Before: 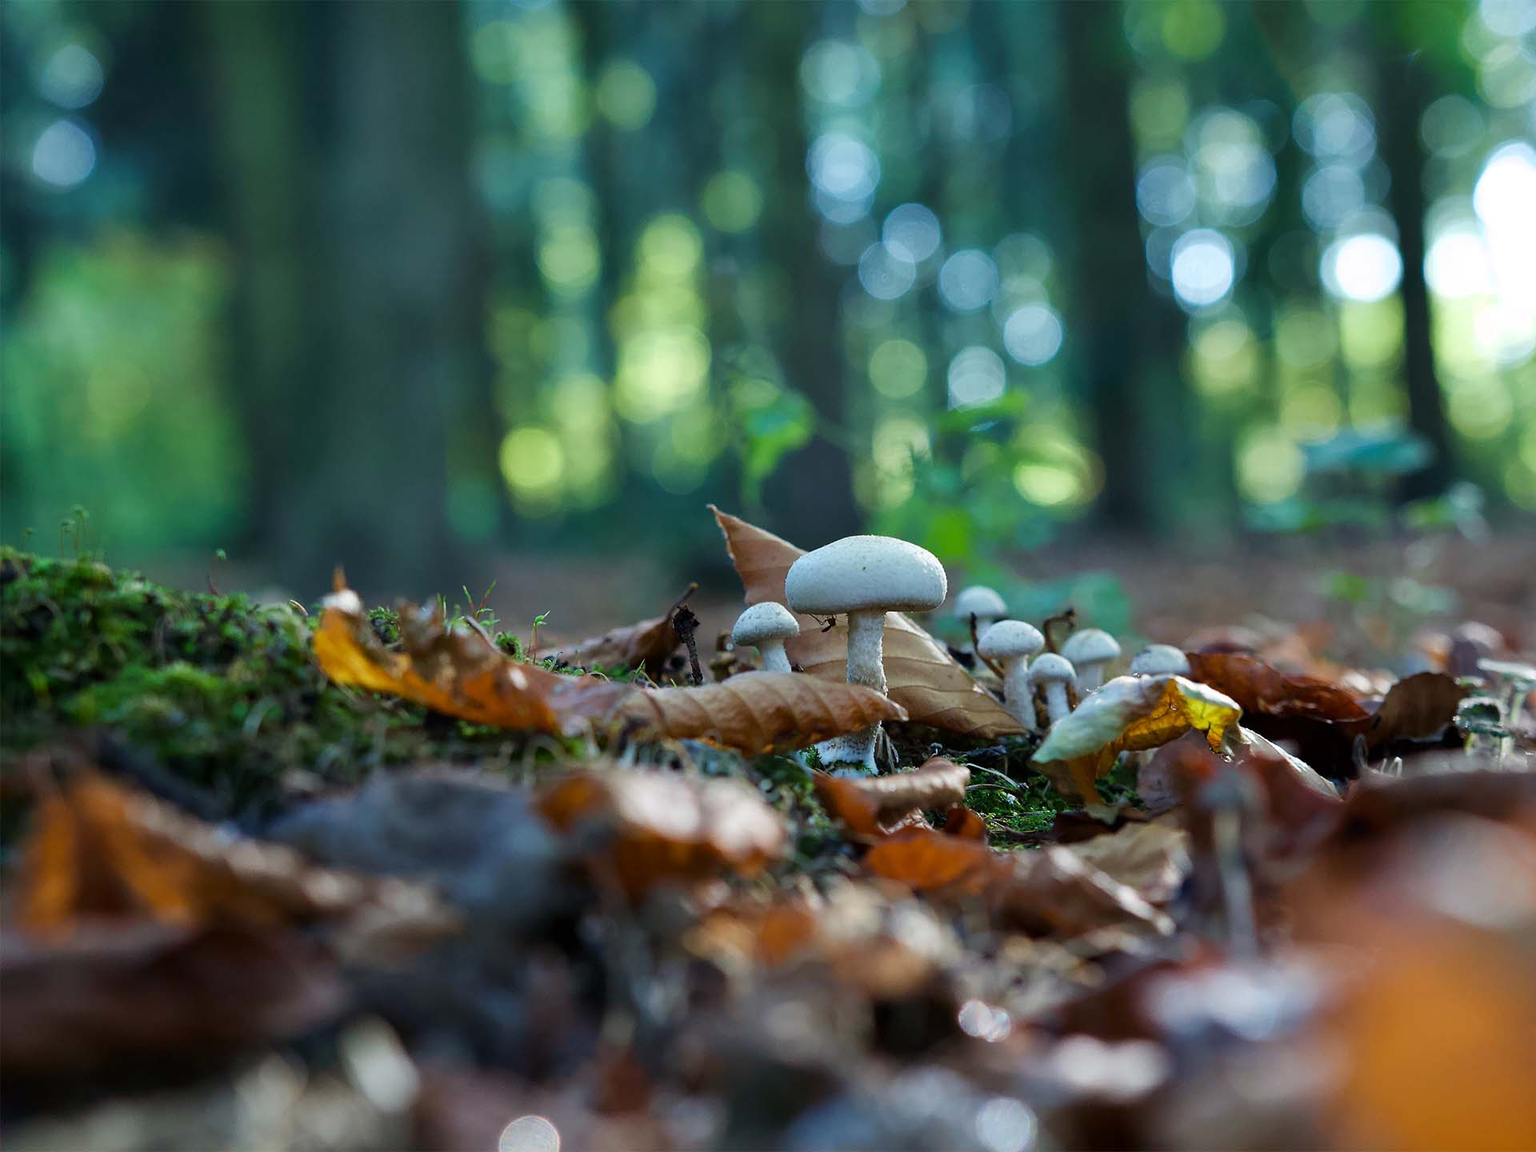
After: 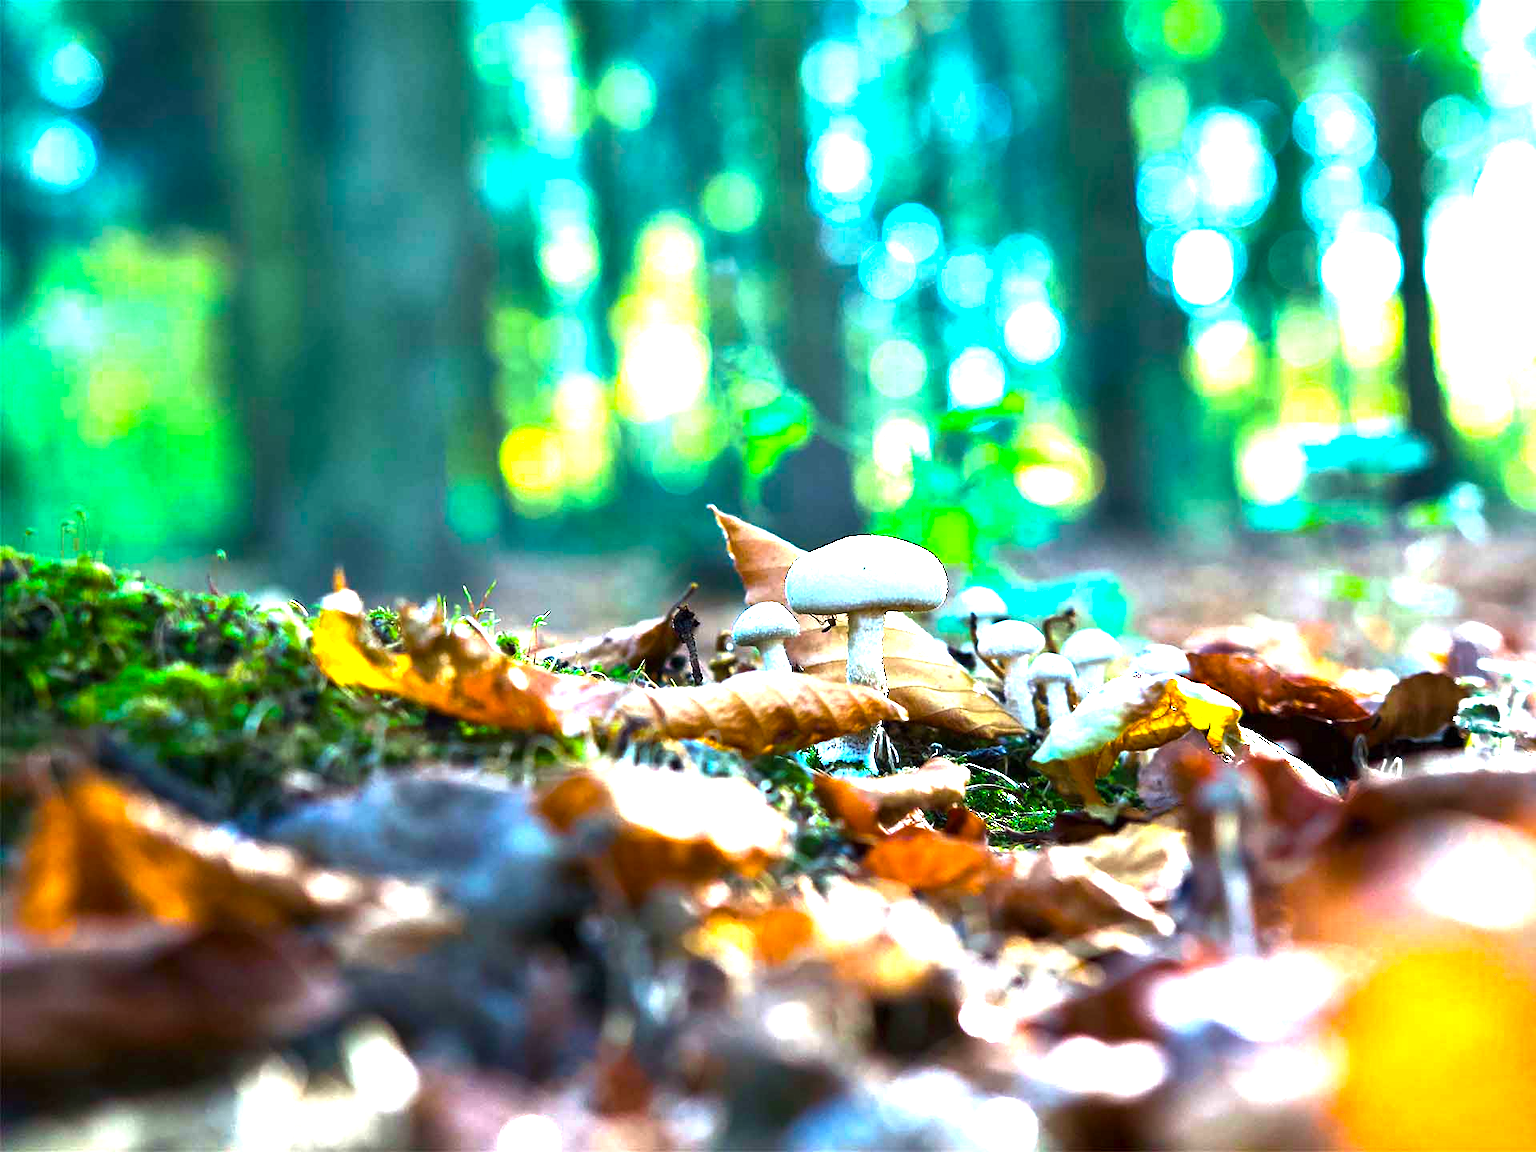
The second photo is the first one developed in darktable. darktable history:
color balance rgb: perceptual saturation grading › global saturation 25%, perceptual brilliance grading › global brilliance 35%, perceptual brilliance grading › highlights 50%, perceptual brilliance grading › mid-tones 60%, perceptual brilliance grading › shadows 35%, global vibrance 20%
tone equalizer: -7 EV 0.13 EV, smoothing diameter 25%, edges refinement/feathering 10, preserve details guided filter
